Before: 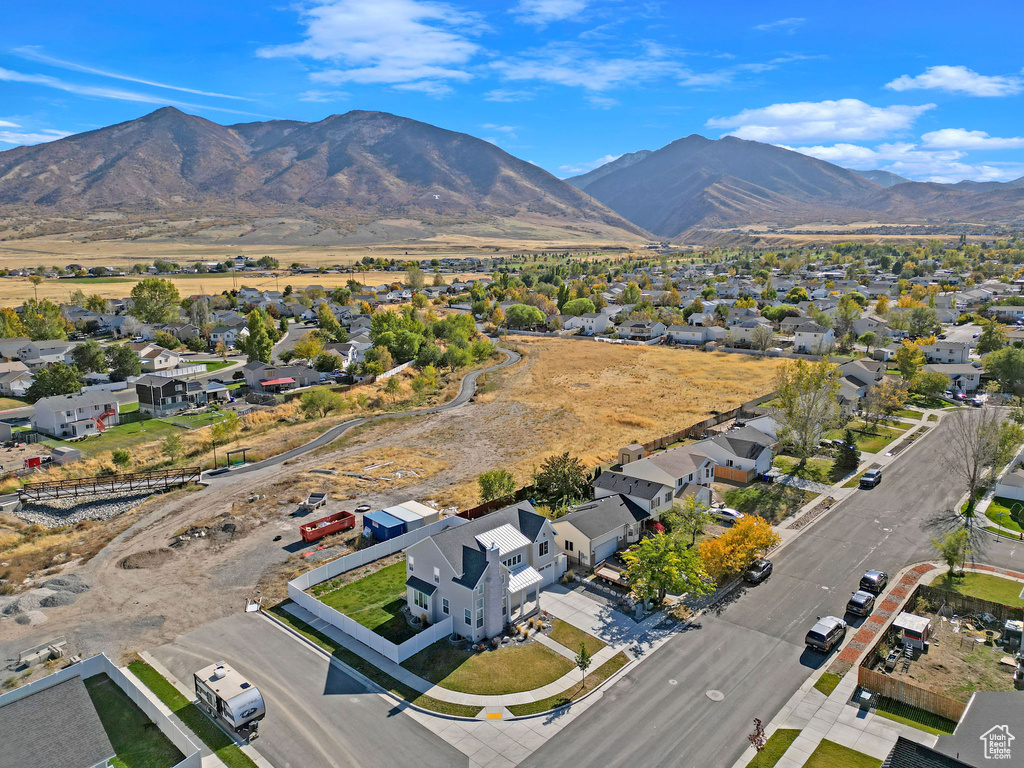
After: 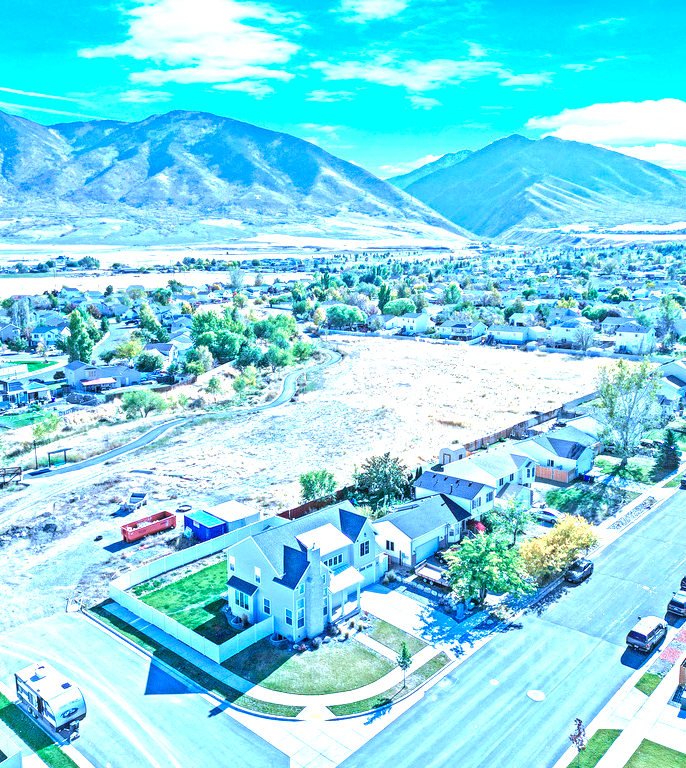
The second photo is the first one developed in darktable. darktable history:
crop and rotate: left 17.55%, right 15.386%
color calibration: gray › normalize channels true, illuminant as shot in camera, x 0.463, y 0.418, temperature 2681.91 K, gamut compression 0.028
exposure: black level correction 0, exposure 1.739 EV, compensate highlight preservation false
velvia: strength 15.64%
local contrast: on, module defaults
